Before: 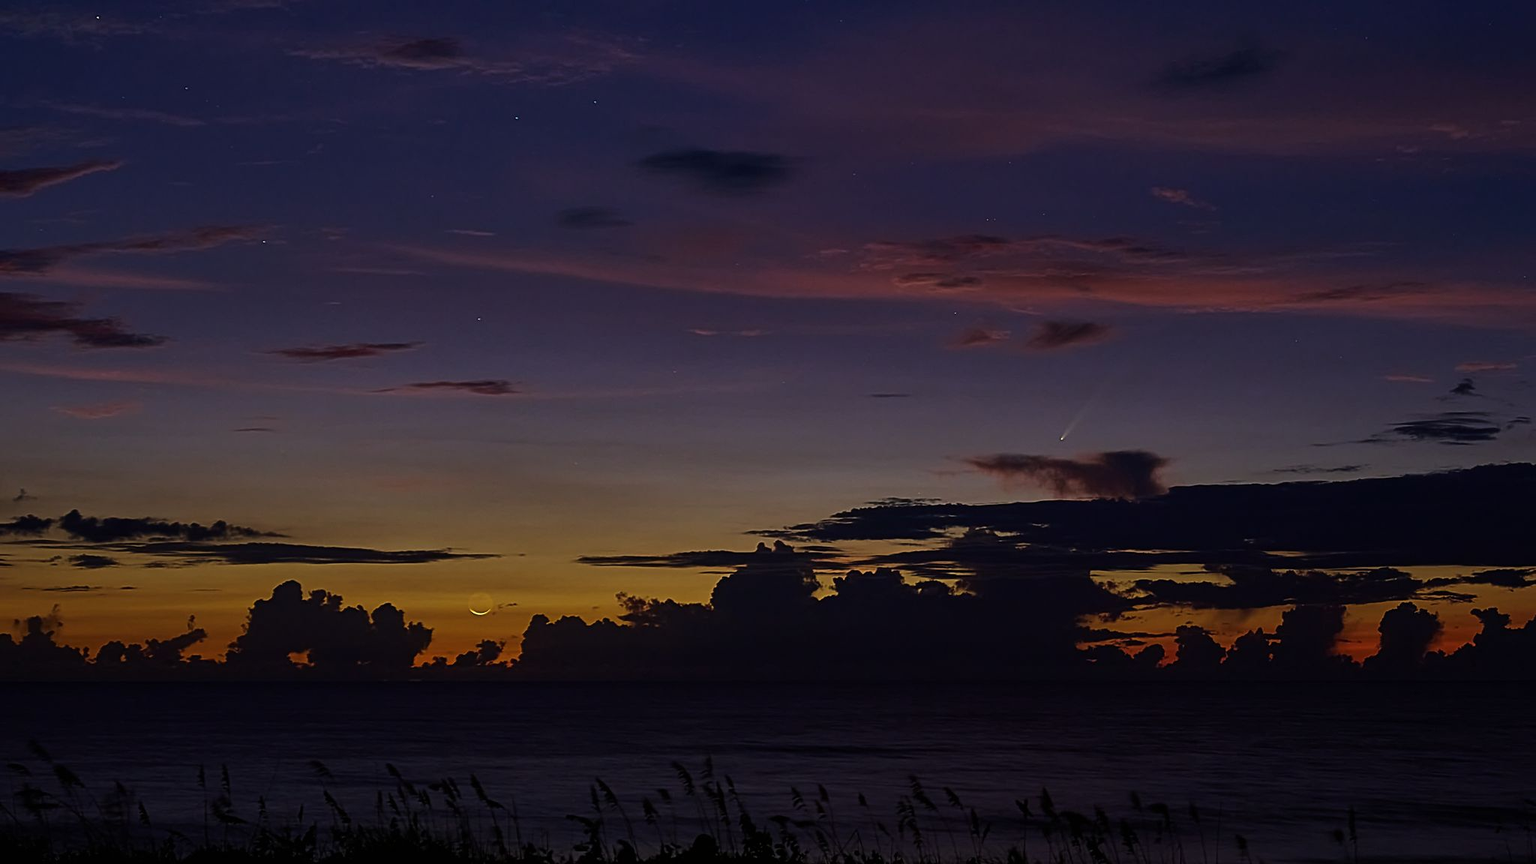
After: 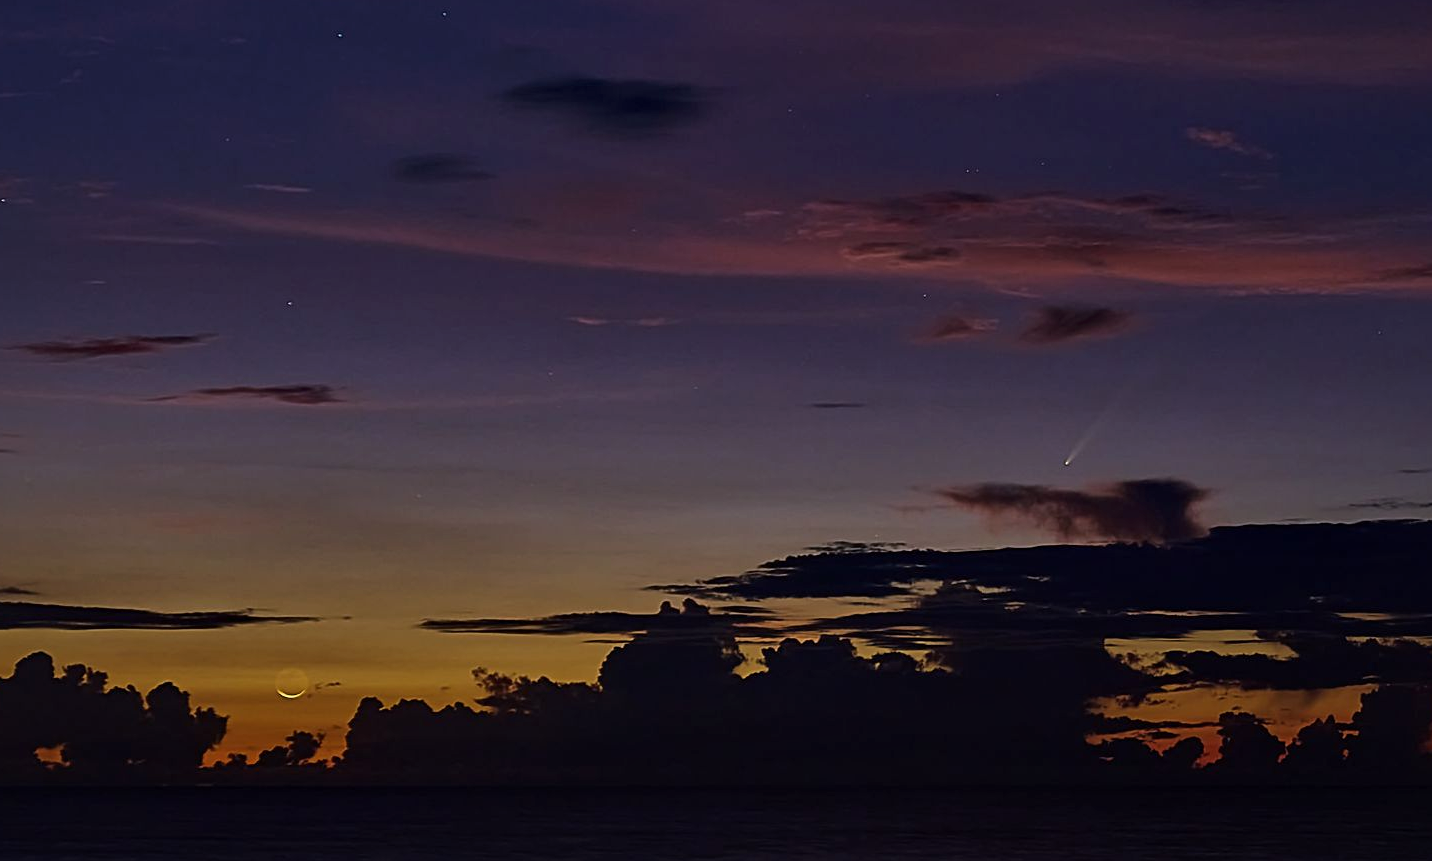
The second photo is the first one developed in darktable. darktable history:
local contrast: mode bilateral grid, contrast 20, coarseness 50, detail 120%, midtone range 0.2
crop and rotate: left 17.046%, top 10.659%, right 12.989%, bottom 14.553%
white balance: red 1.009, blue 1.027
